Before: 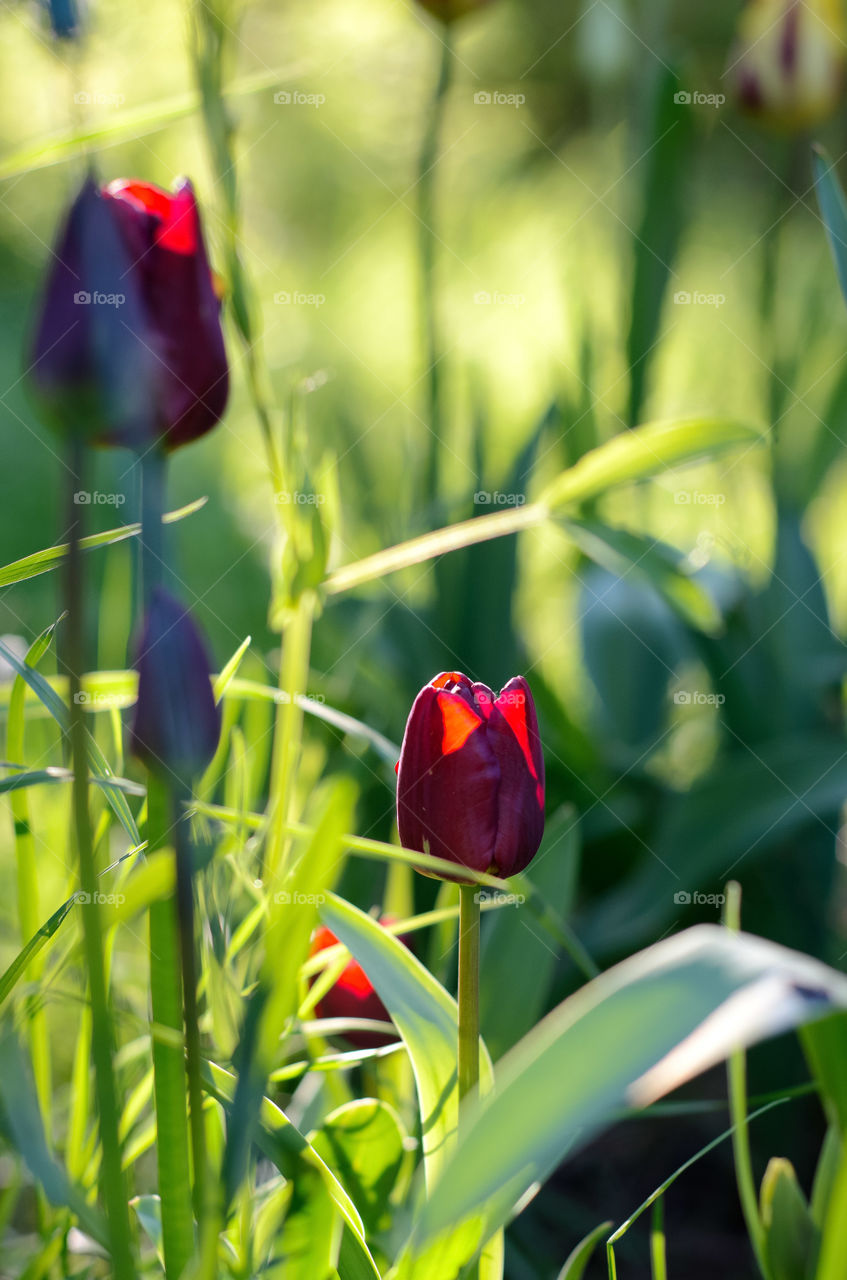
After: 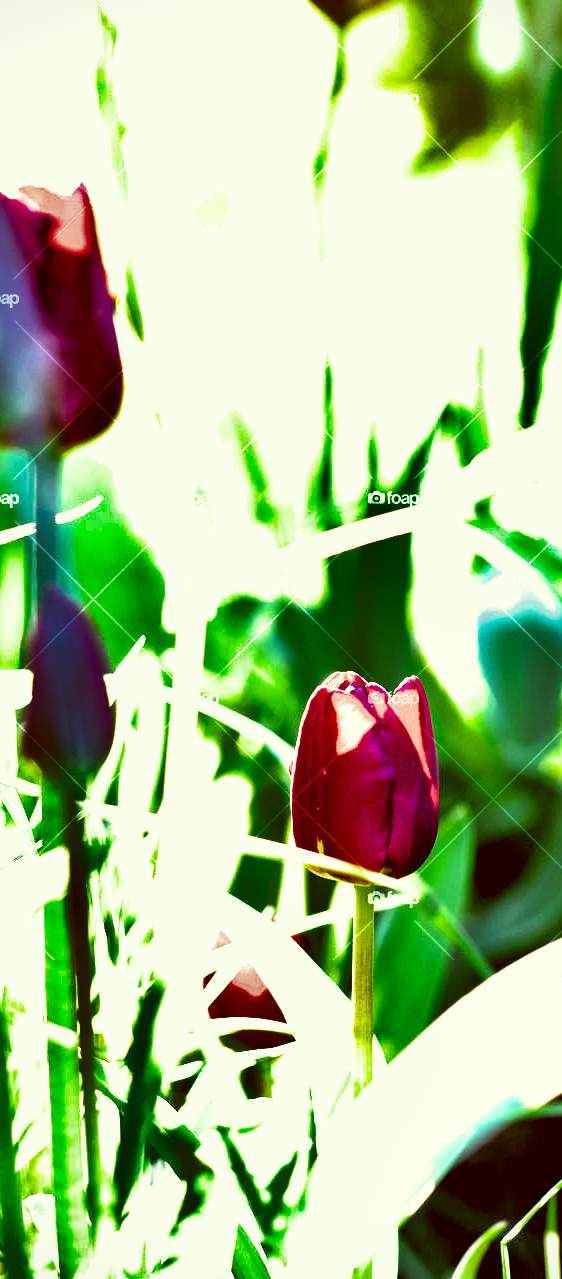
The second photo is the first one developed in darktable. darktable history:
color balance rgb: linear chroma grading › global chroma 5.123%, perceptual saturation grading › global saturation 29.554%, perceptual brilliance grading › global brilliance 34.831%, perceptual brilliance grading › highlights 50.647%, perceptual brilliance grading › mid-tones 59.708%, perceptual brilliance grading › shadows 34.796%
crop and rotate: left 12.596%, right 20.939%
shadows and highlights: white point adjustment 0.107, highlights -71.04, soften with gaussian
vignetting: fall-off start 92.04%, brightness -0.272
filmic rgb: black relative exposure -3.92 EV, white relative exposure 3.17 EV, threshold 3.02 EV, hardness 2.87, color science v6 (2022), enable highlight reconstruction true
color correction: highlights a* -5.44, highlights b* 9.79, shadows a* 9.36, shadows b* 24.78
